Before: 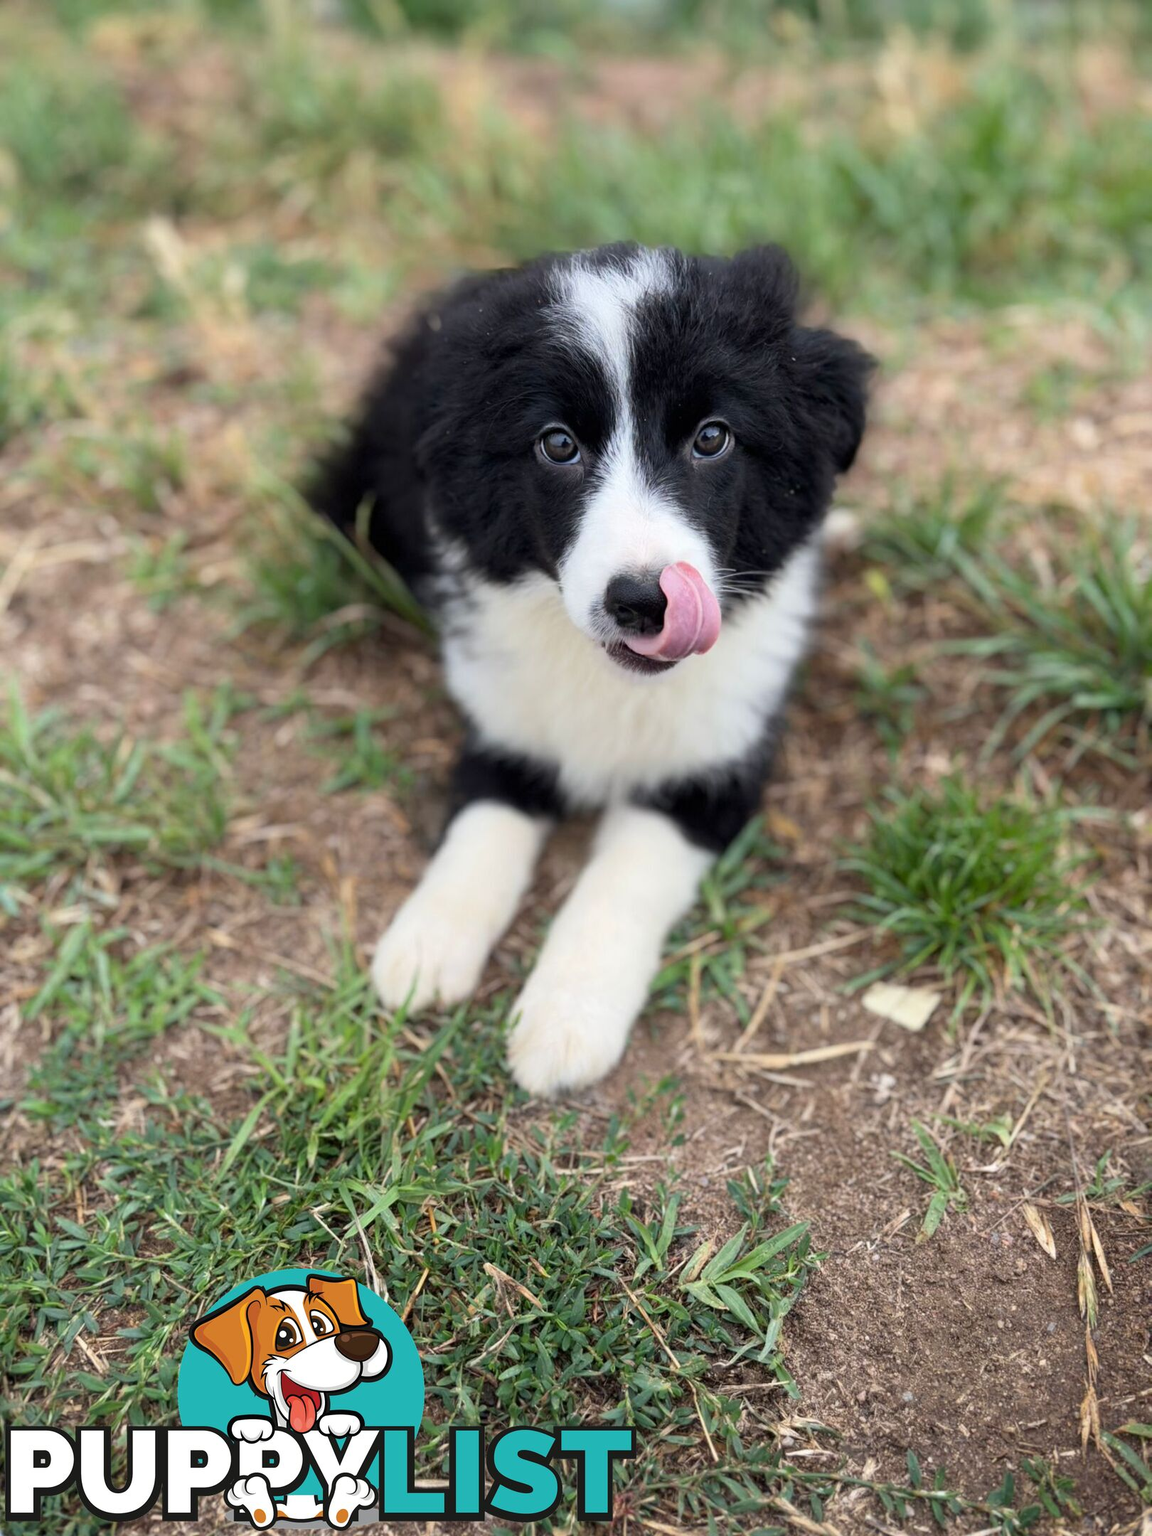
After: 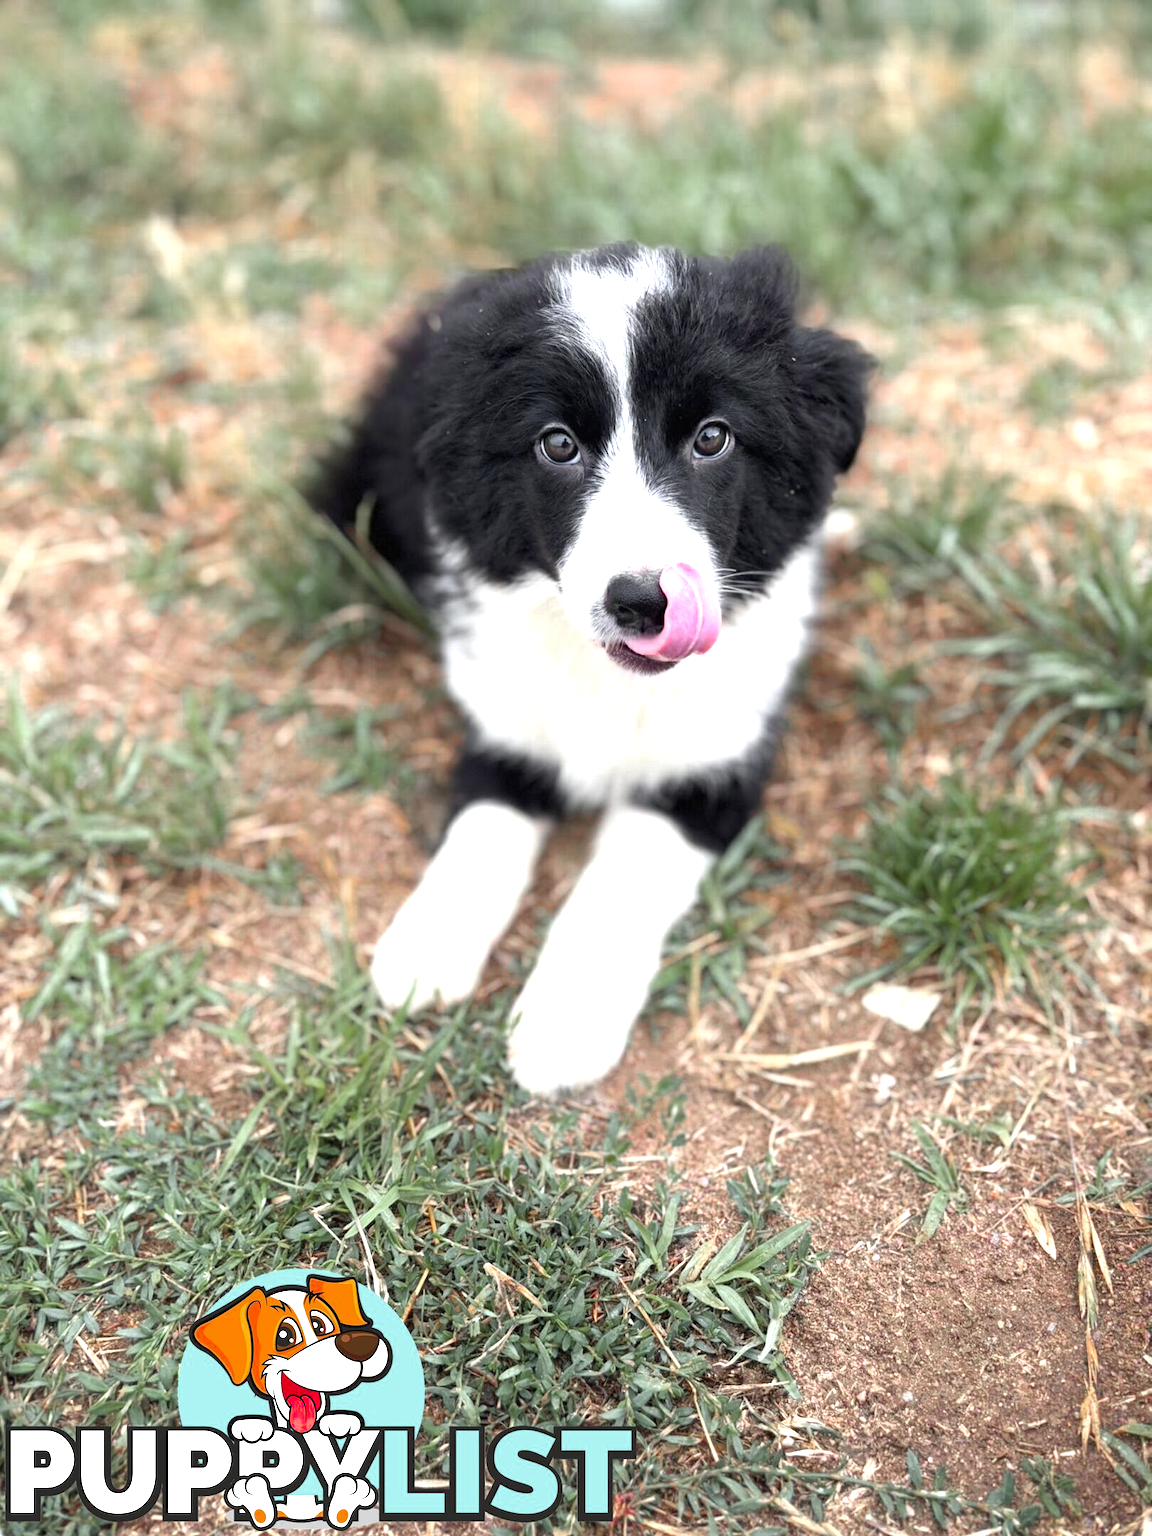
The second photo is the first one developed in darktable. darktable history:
color zones: curves: ch0 [(0, 0.48) (0.209, 0.398) (0.305, 0.332) (0.429, 0.493) (0.571, 0.5) (0.714, 0.5) (0.857, 0.5) (1, 0.48)]; ch1 [(0, 0.736) (0.143, 0.625) (0.225, 0.371) (0.429, 0.256) (0.571, 0.241) (0.714, 0.213) (0.857, 0.48) (1, 0.736)]; ch2 [(0, 0.448) (0.143, 0.498) (0.286, 0.5) (0.429, 0.5) (0.571, 0.5) (0.714, 0.5) (0.857, 0.5) (1, 0.448)]
exposure: black level correction 0, exposure 1.106 EV, compensate highlight preservation false
